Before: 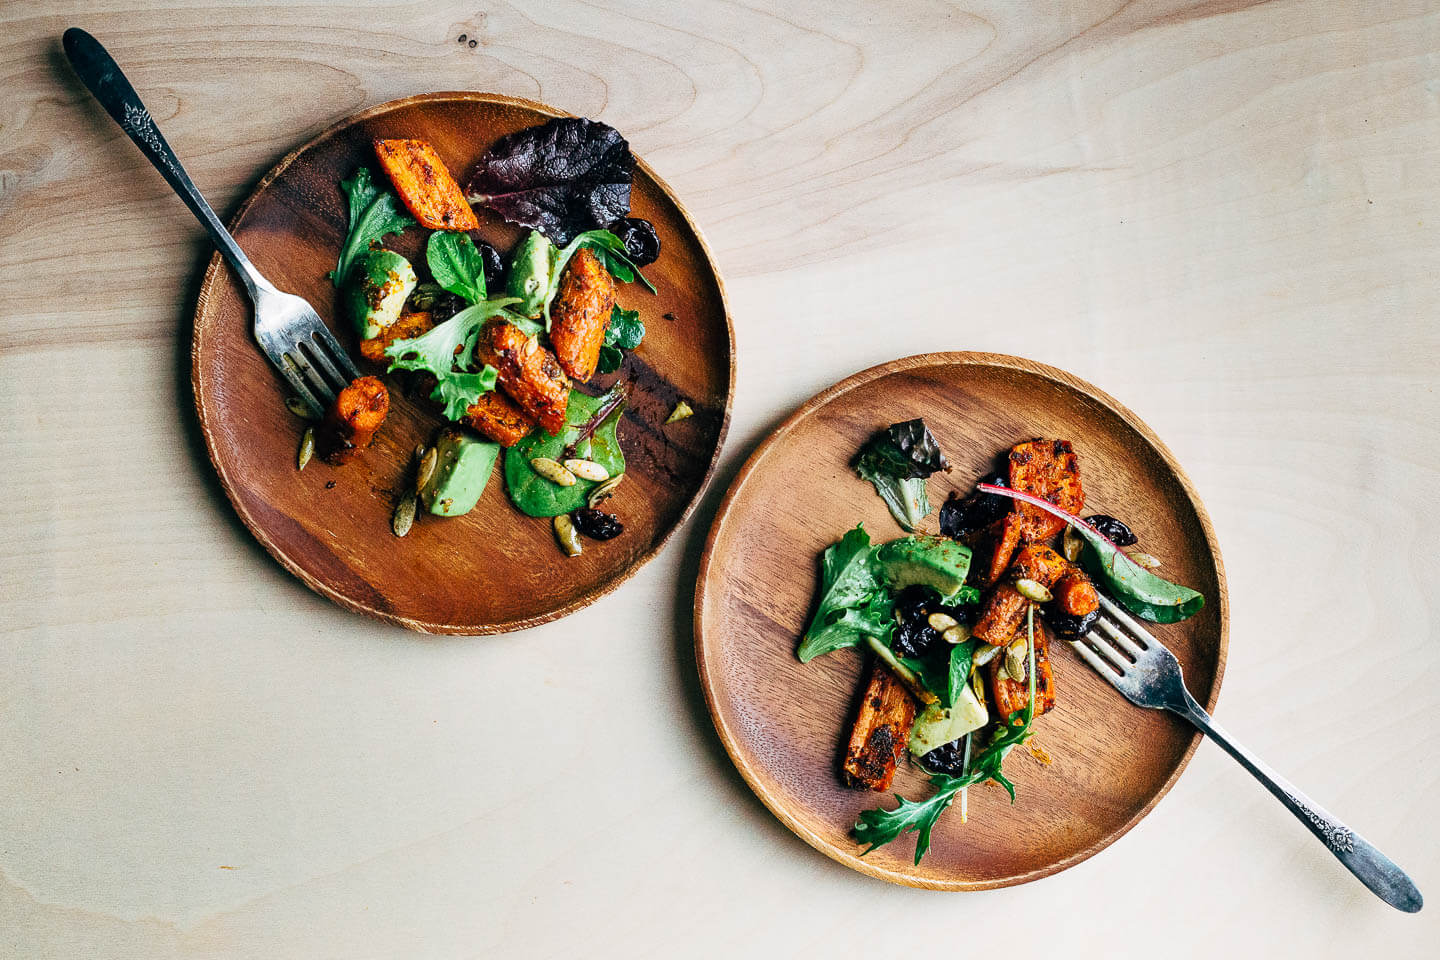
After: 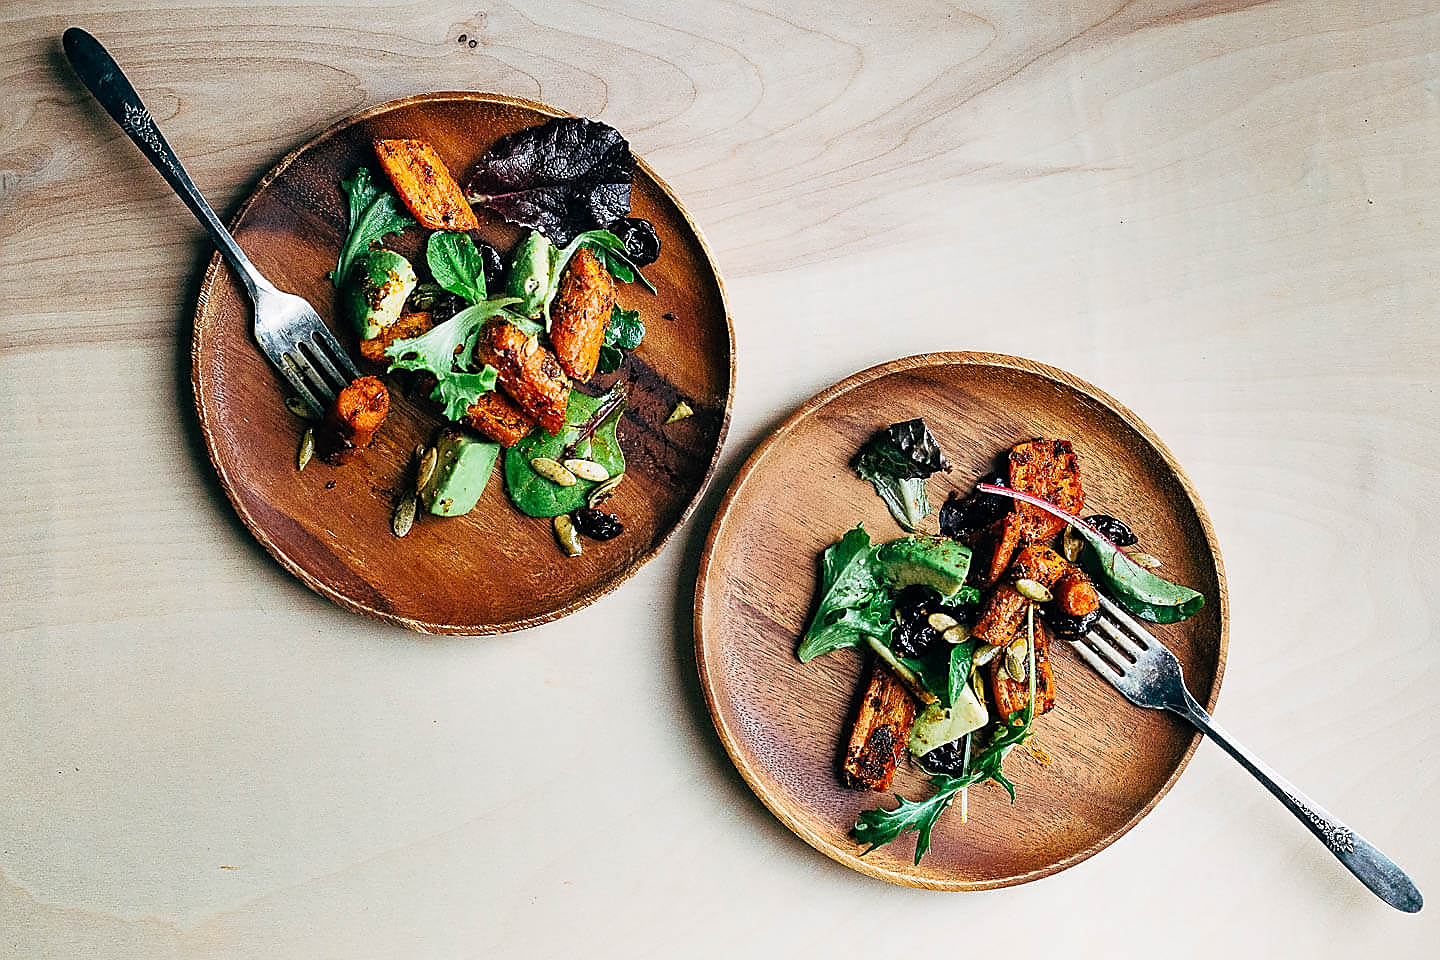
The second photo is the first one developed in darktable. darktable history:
sharpen: radius 1.395, amount 1.26, threshold 0.845
